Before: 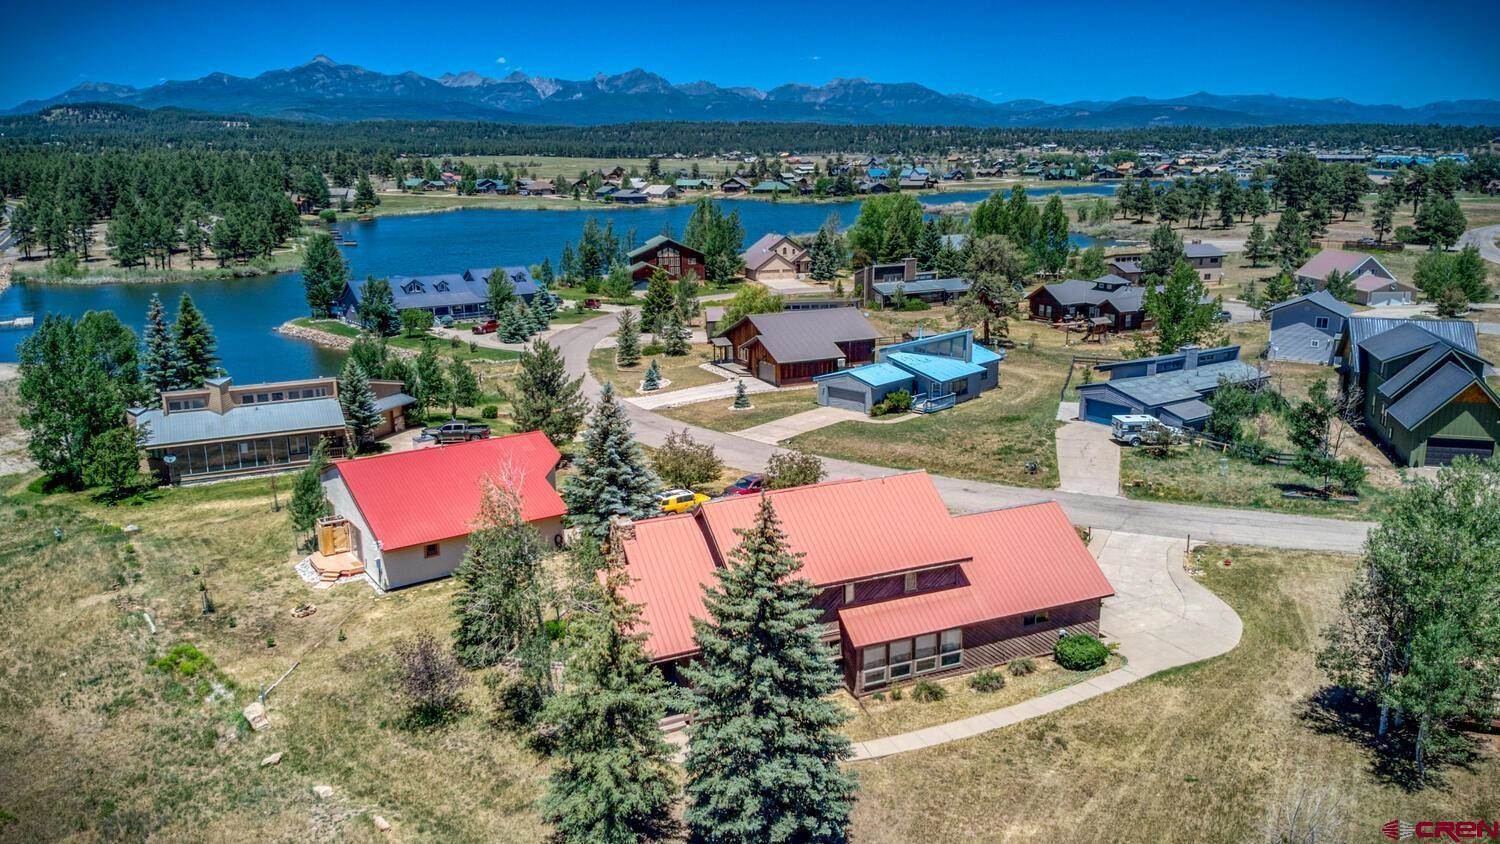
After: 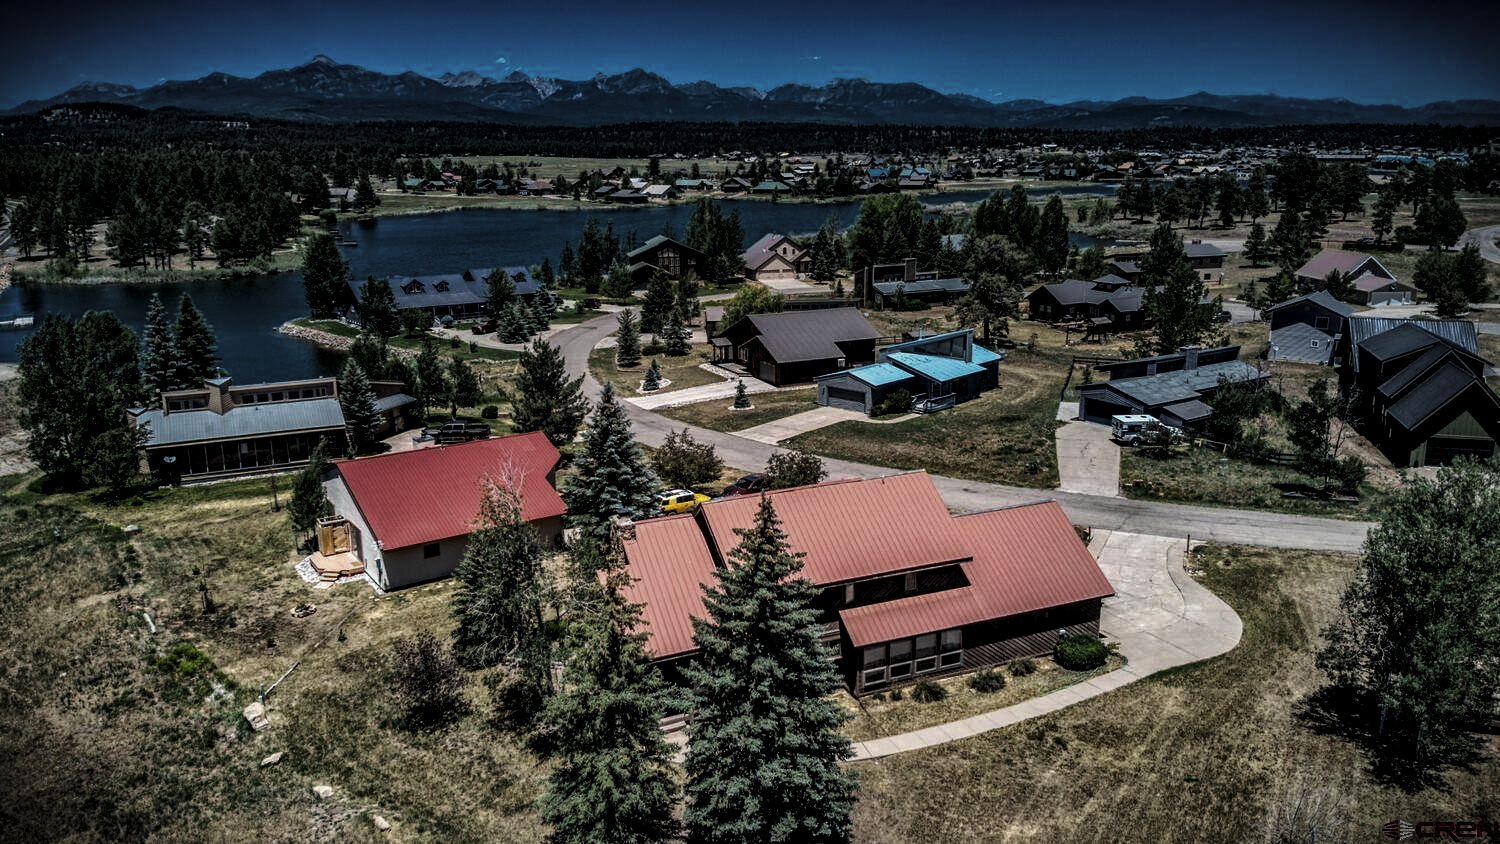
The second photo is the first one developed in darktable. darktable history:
local contrast: mode bilateral grid, contrast 20, coarseness 50, detail 140%, midtone range 0.2
levels: mode automatic, black 8.58%, gray 59.42%, levels [0, 0.445, 1]
